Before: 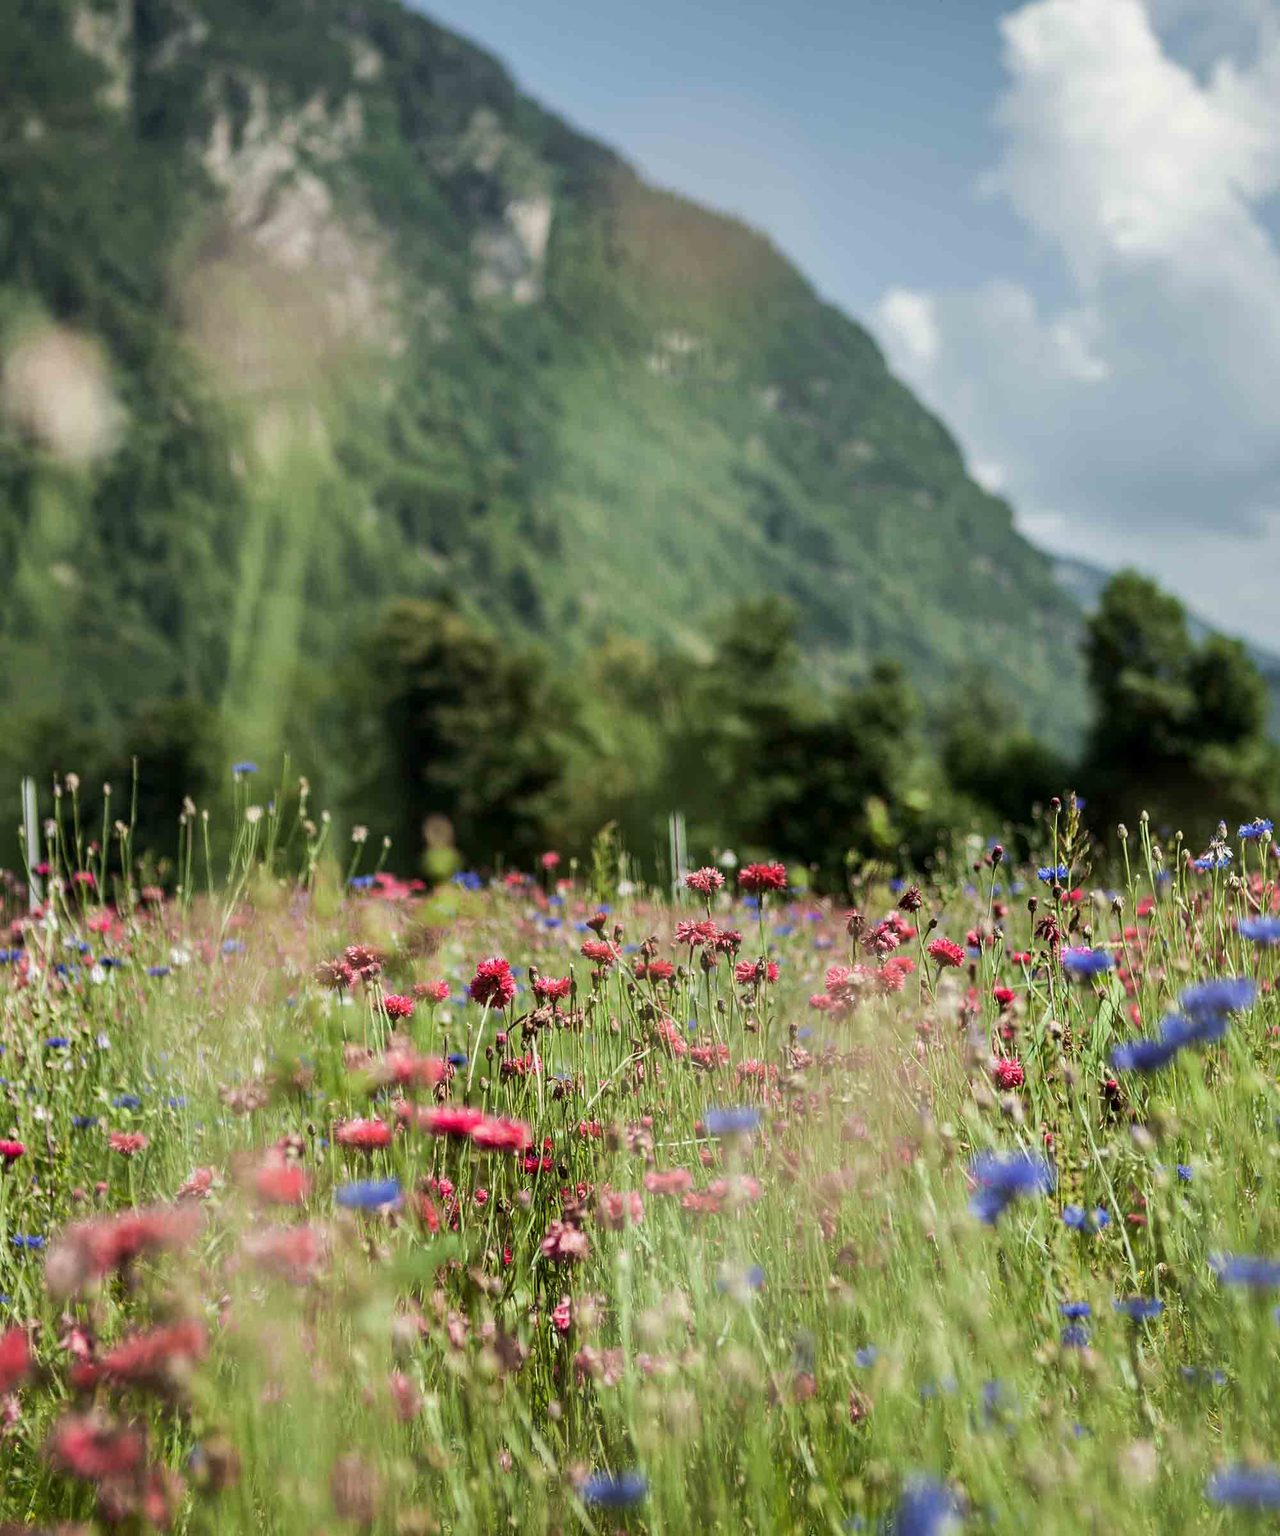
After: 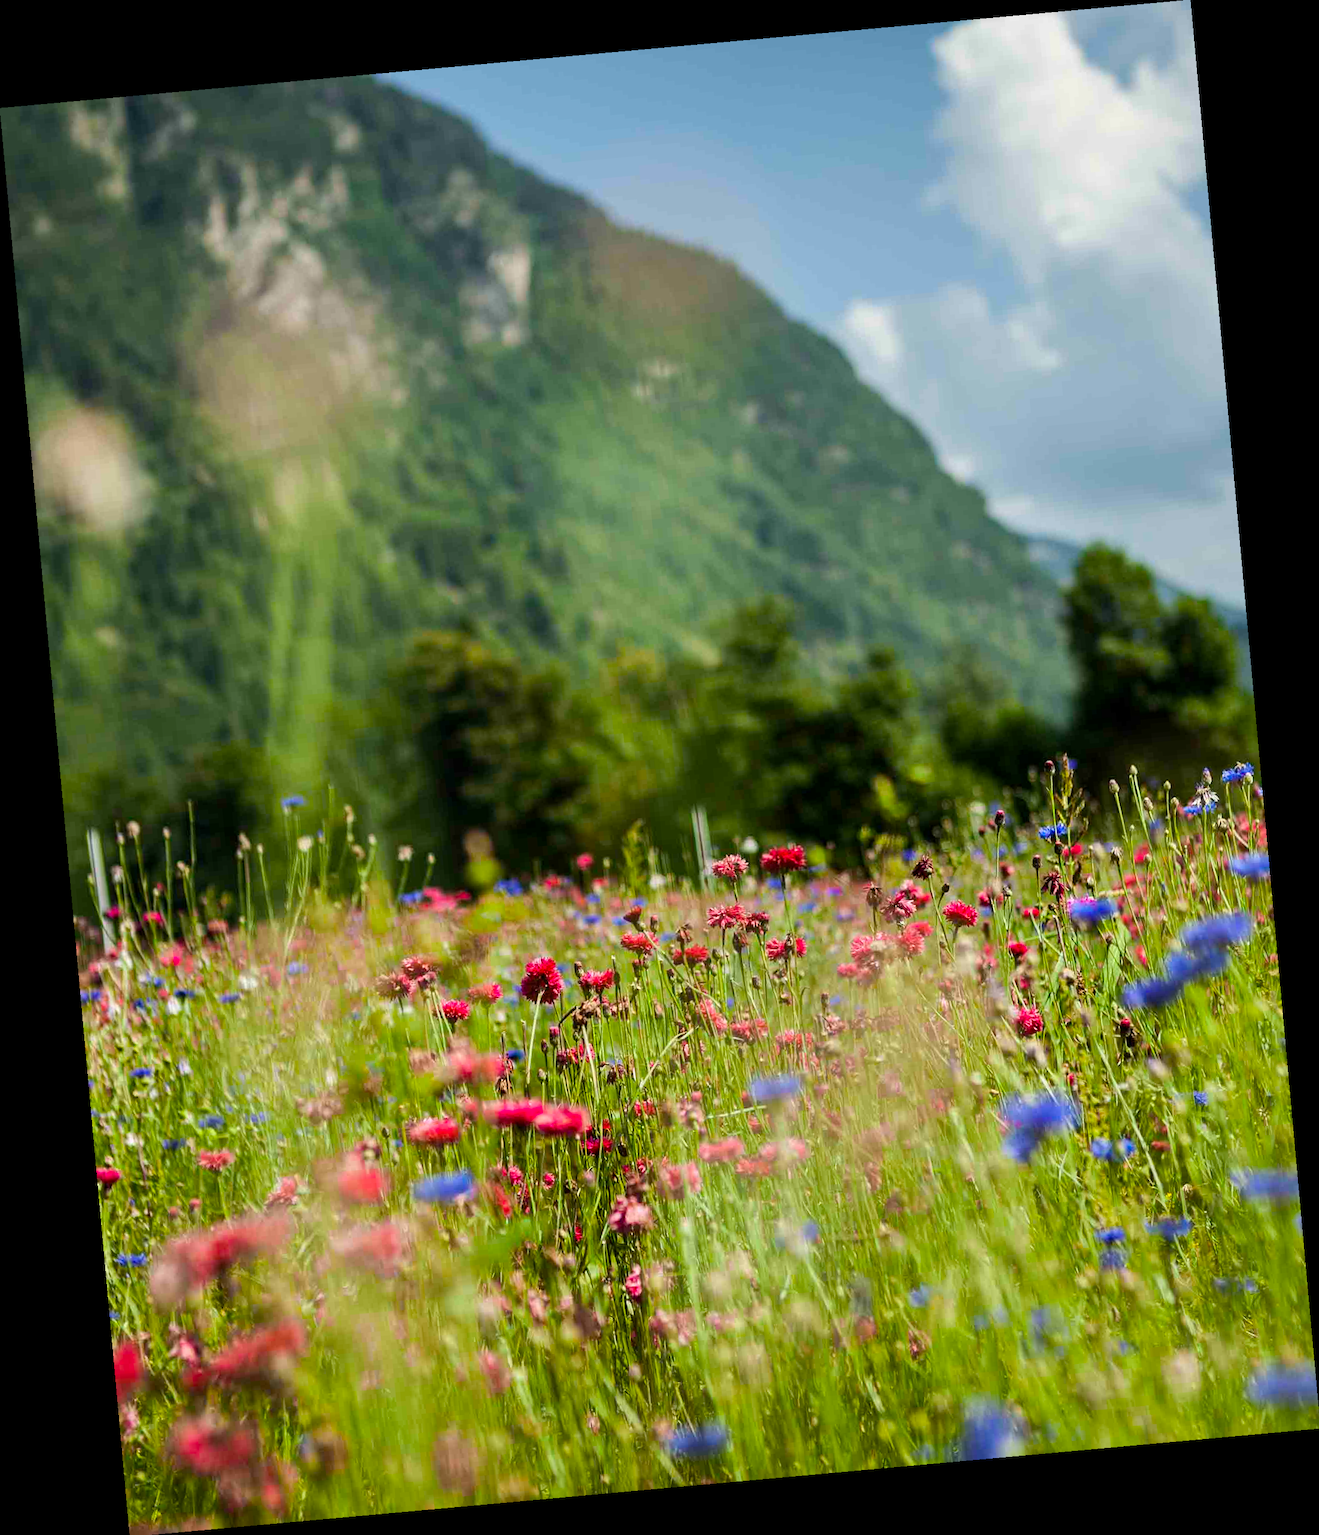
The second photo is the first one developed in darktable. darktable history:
color balance rgb: linear chroma grading › global chroma 15%, perceptual saturation grading › global saturation 30%
rotate and perspective: rotation -5.2°, automatic cropping off
